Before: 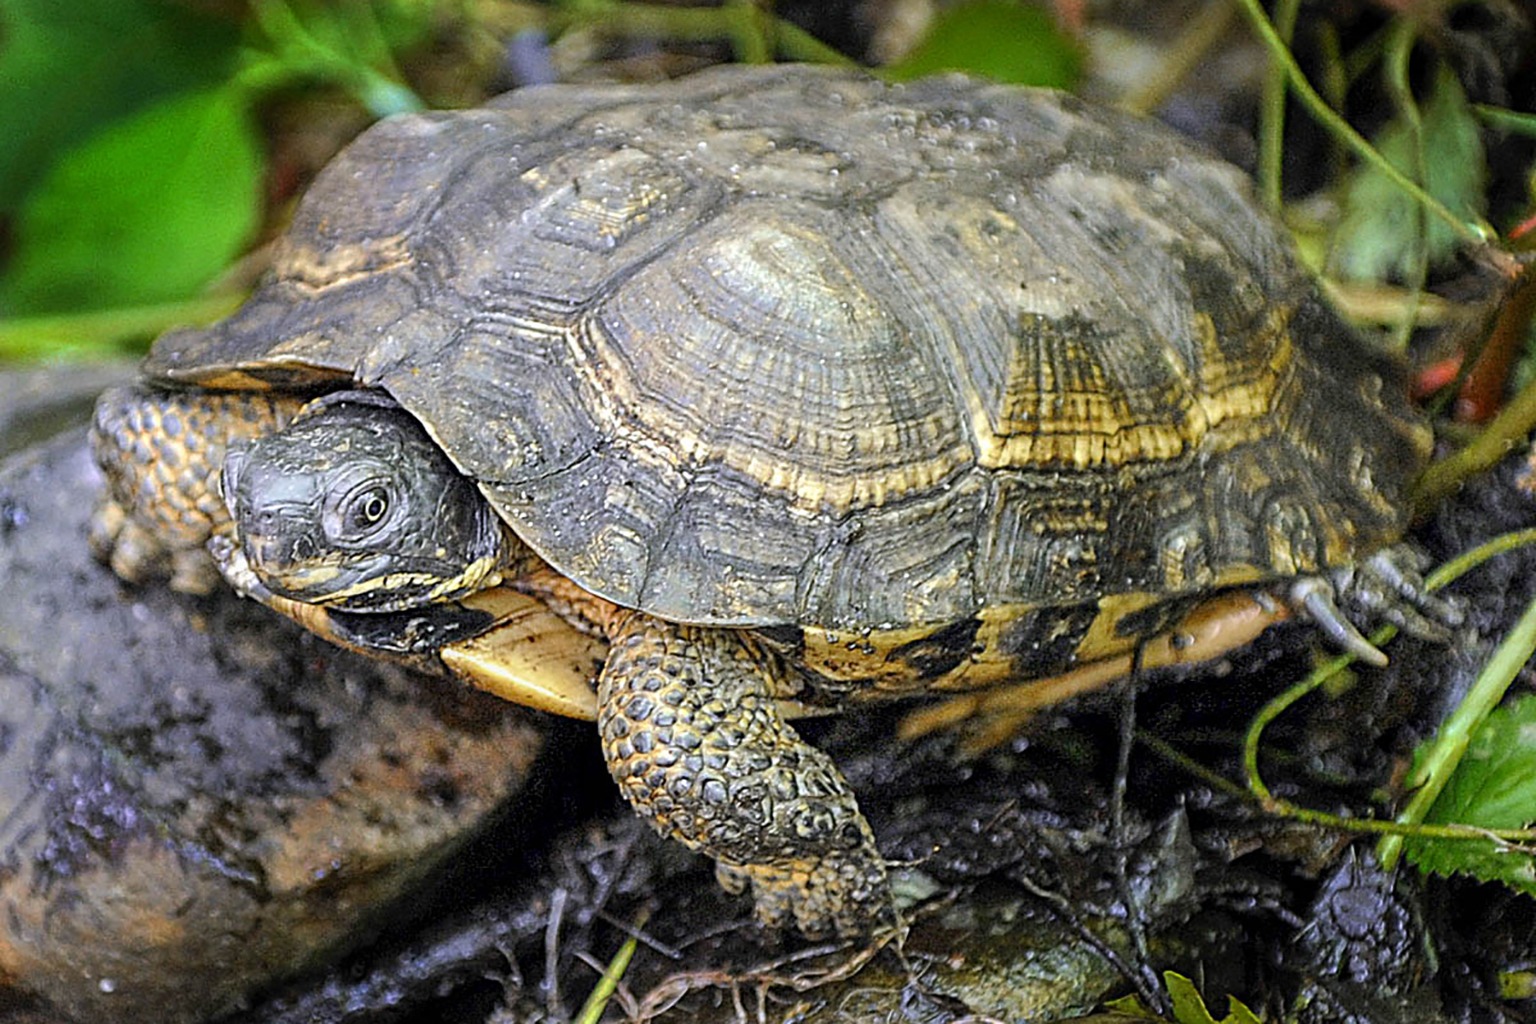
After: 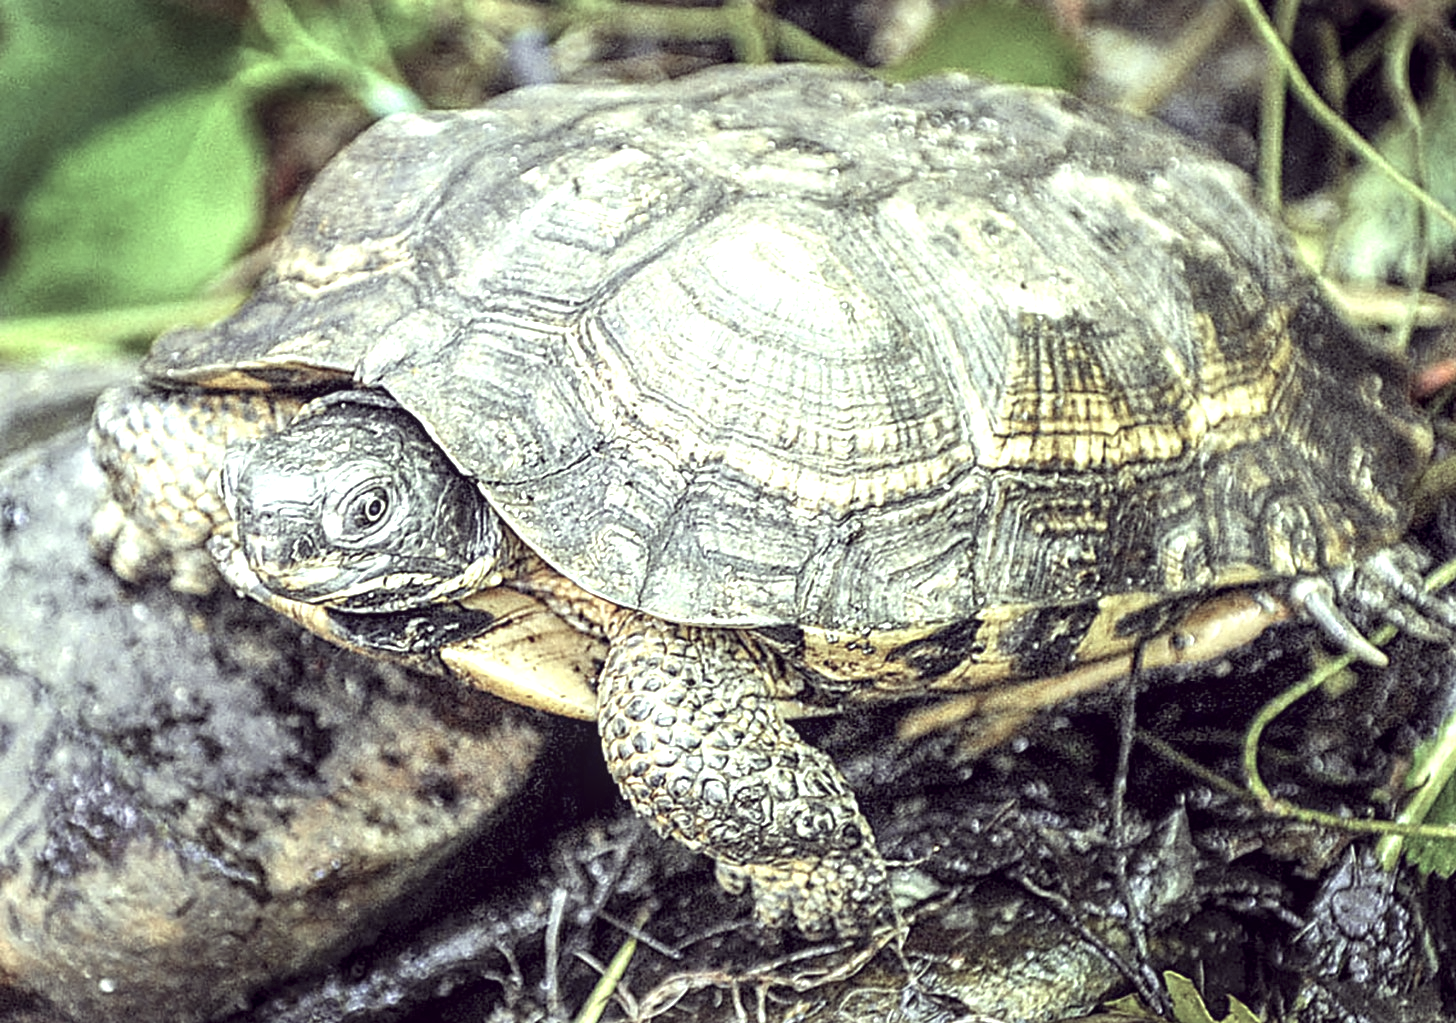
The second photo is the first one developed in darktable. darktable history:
contrast brightness saturation: contrast 0.05
white balance: red 1, blue 1
crop and rotate: right 5.167%
exposure: black level correction 0, exposure 1.2 EV, compensate highlight preservation false
color correction: highlights a* -20.17, highlights b* 20.27, shadows a* 20.03, shadows b* -20.46, saturation 0.43
local contrast: detail 130%
